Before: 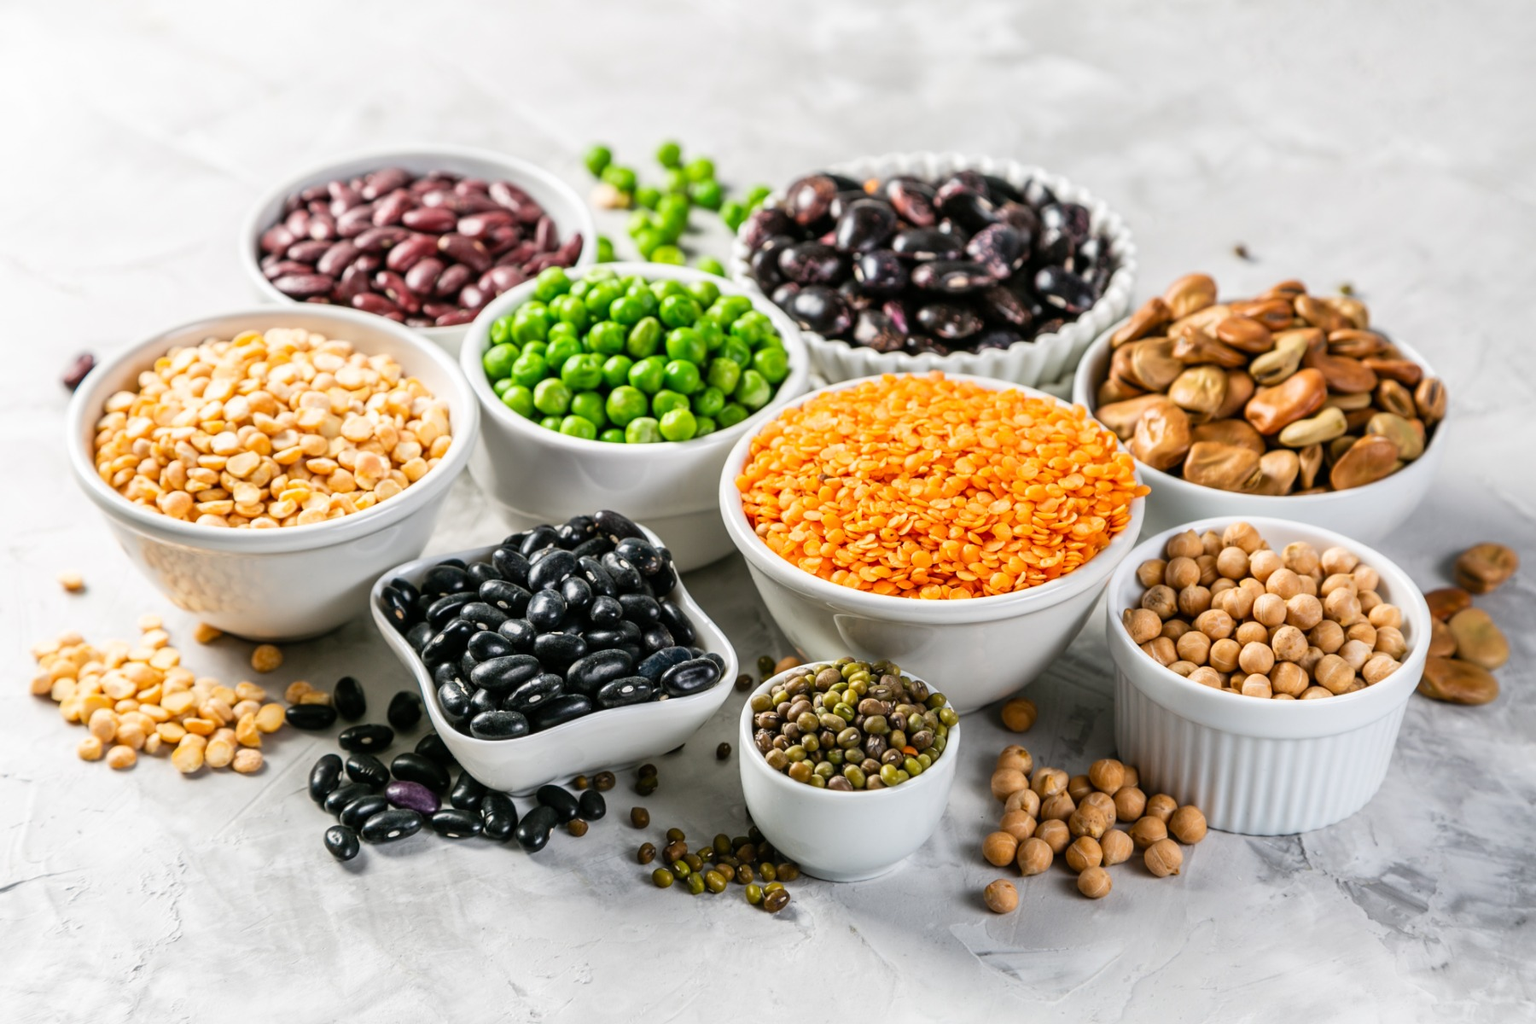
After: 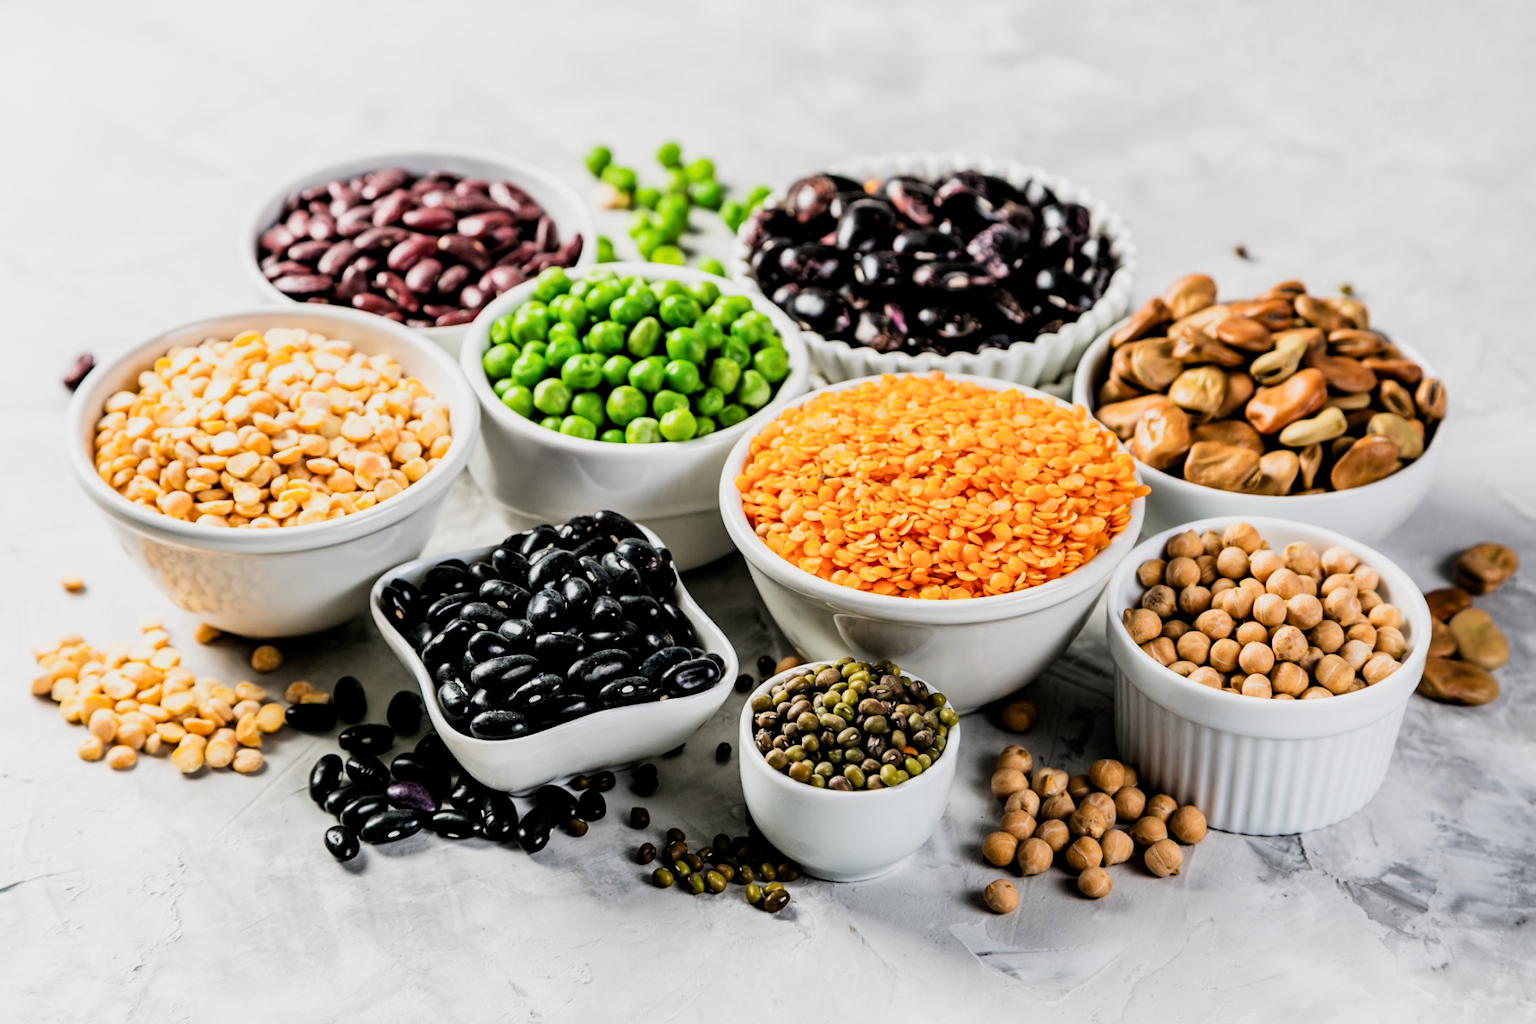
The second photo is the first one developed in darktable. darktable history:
haze removal: compatibility mode true, adaptive false
filmic rgb: black relative exposure -5 EV, white relative exposure 3.5 EV, hardness 3.19, contrast 1.4, highlights saturation mix -50%
